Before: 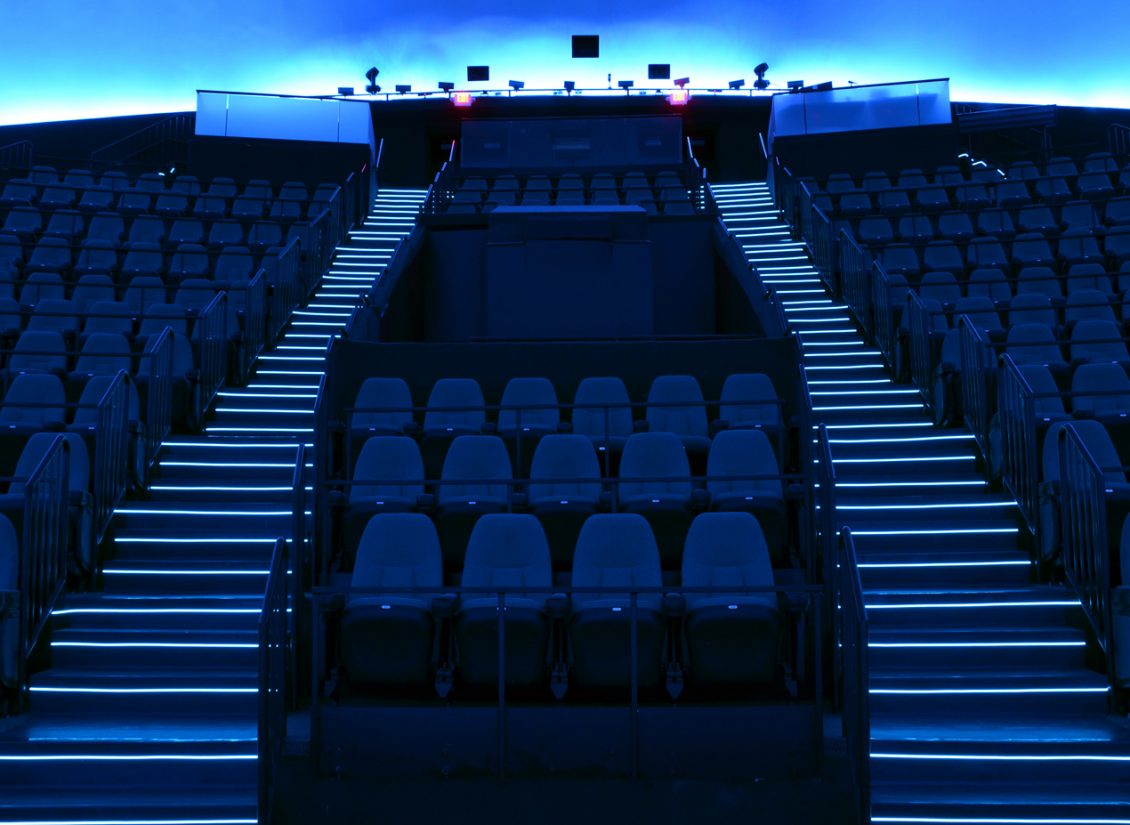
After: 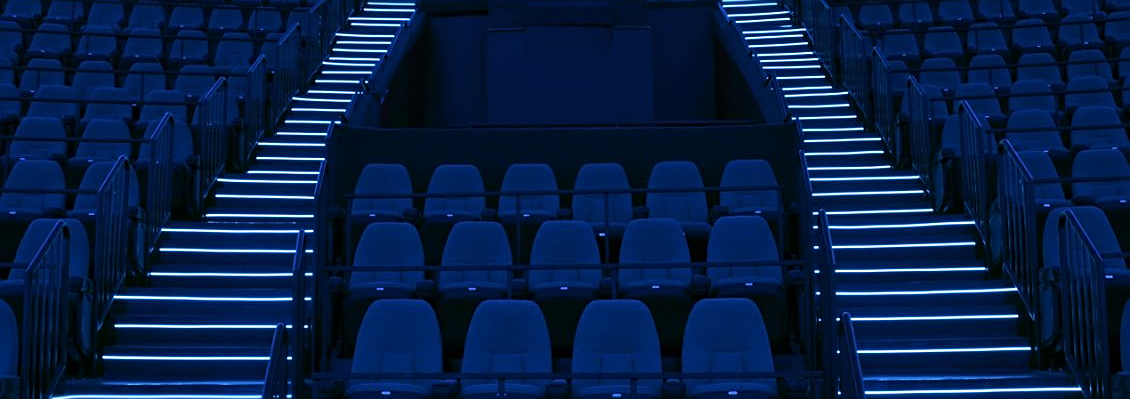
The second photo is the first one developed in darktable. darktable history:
crop and rotate: top 26.056%, bottom 25.543%
sharpen: on, module defaults
white balance: red 0.98, blue 1.034
